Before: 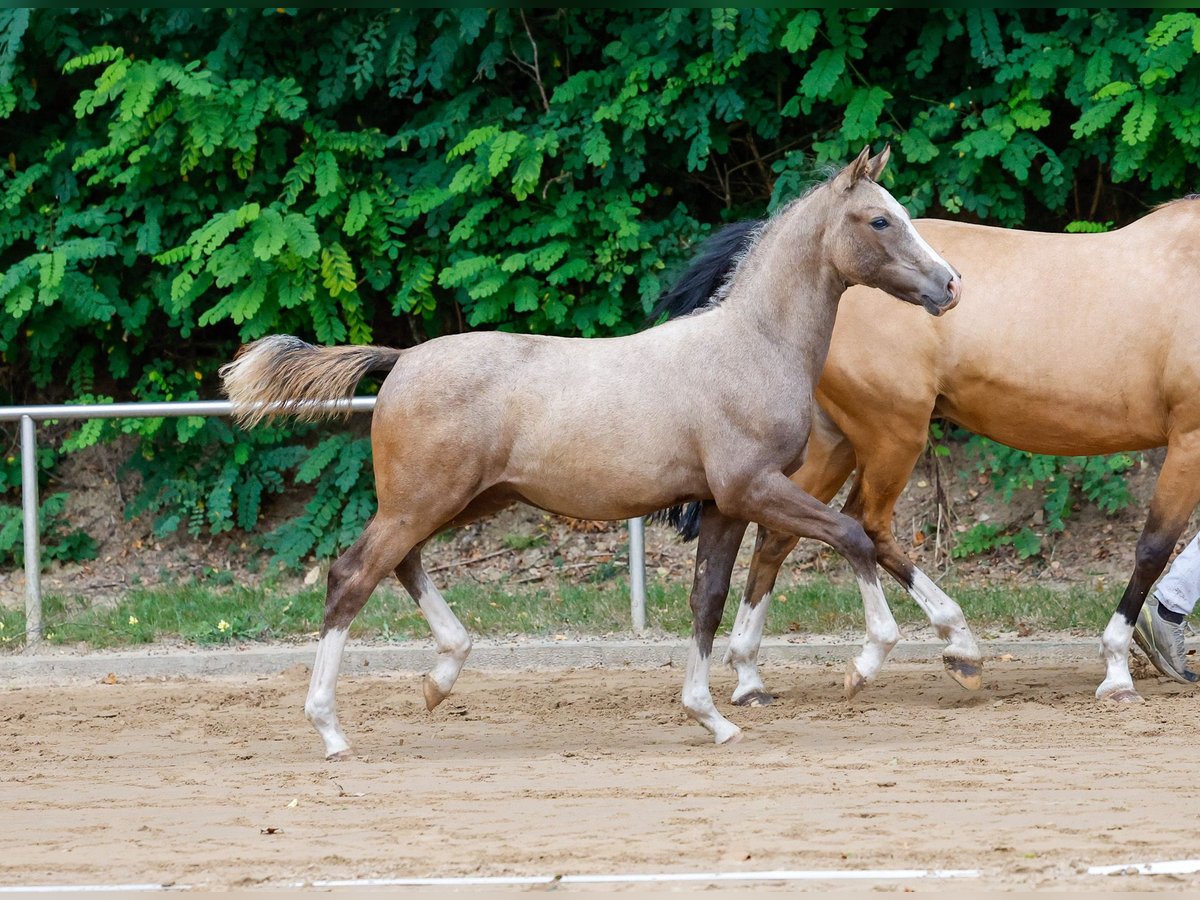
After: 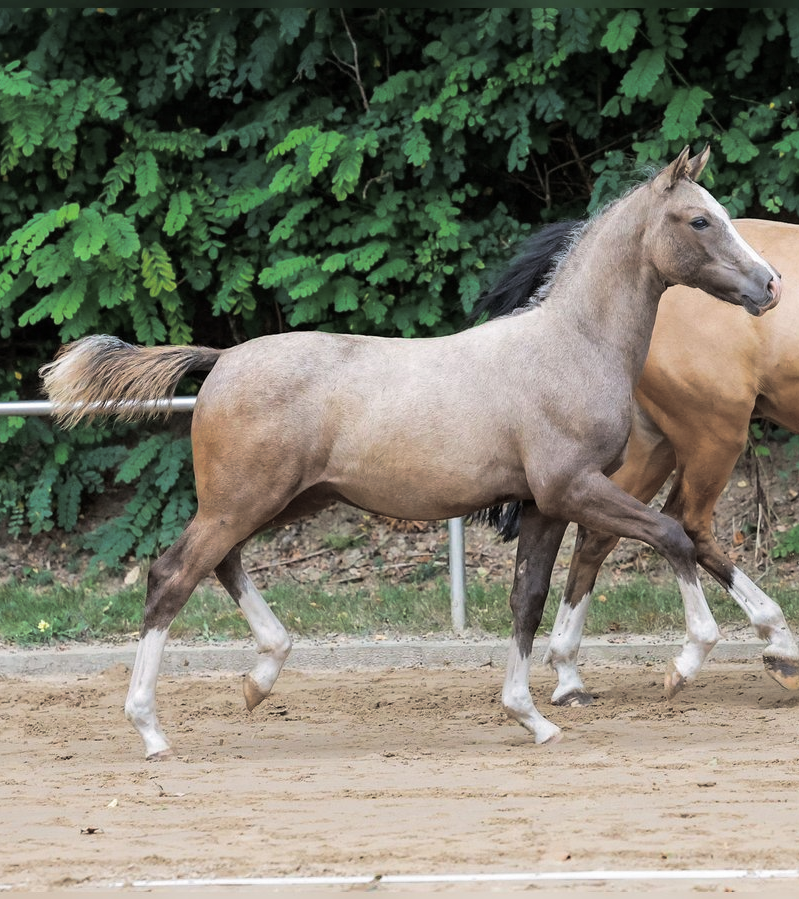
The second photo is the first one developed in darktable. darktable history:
crop and rotate: left 15.055%, right 18.278%
split-toning: shadows › hue 36°, shadows › saturation 0.05, highlights › hue 10.8°, highlights › saturation 0.15, compress 40%
